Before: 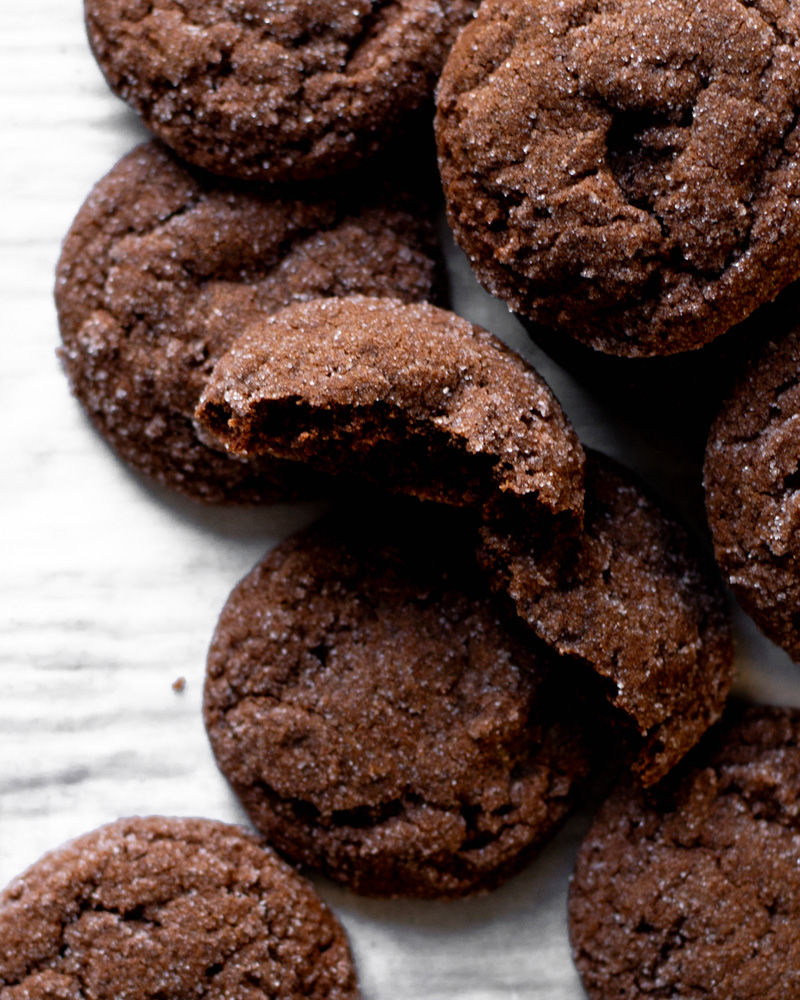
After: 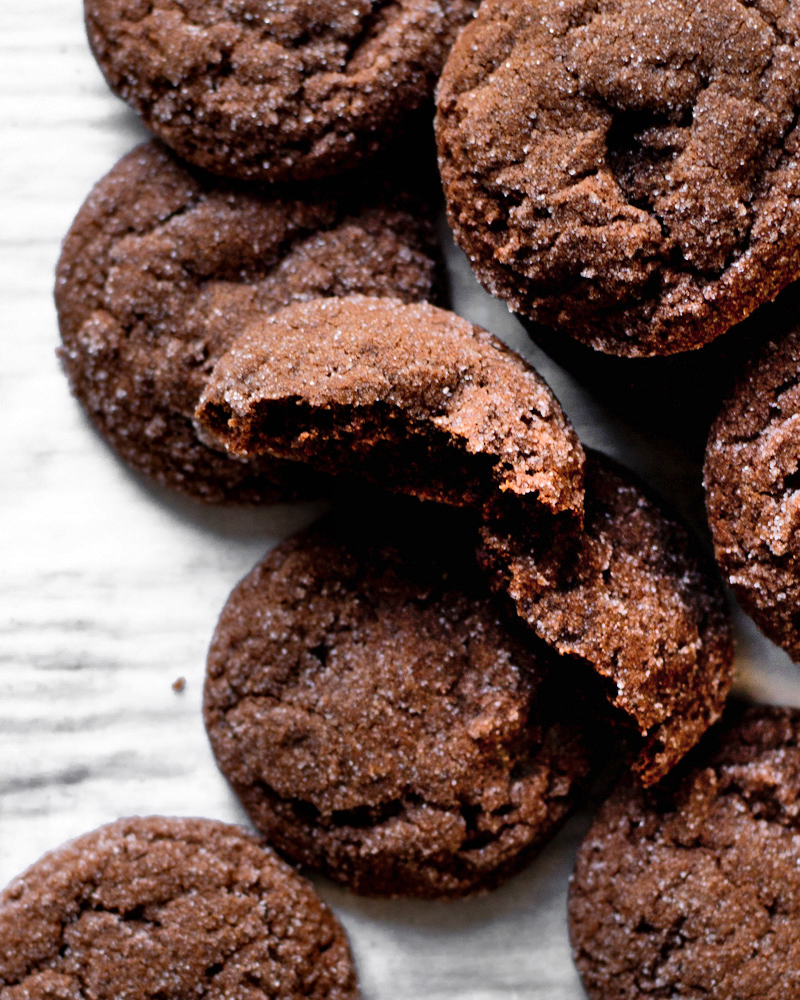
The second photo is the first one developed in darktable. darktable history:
shadows and highlights: shadows 59.85, soften with gaussian
